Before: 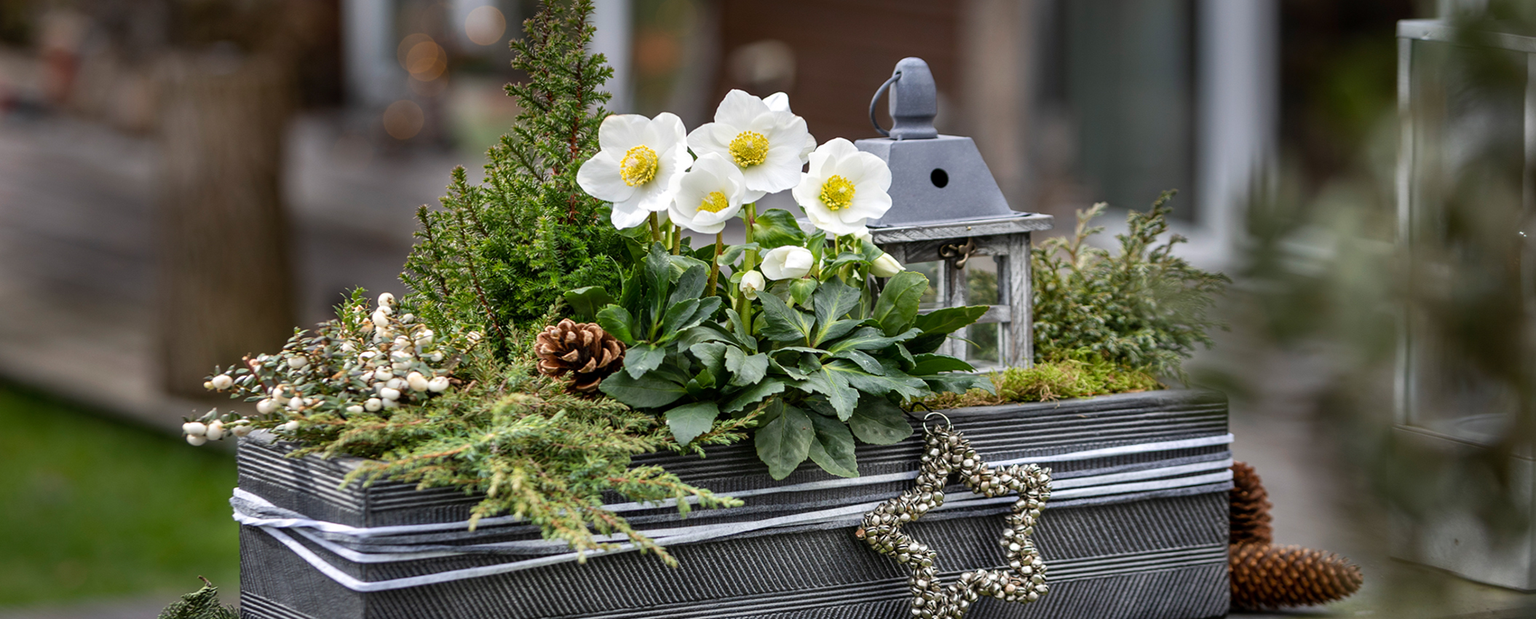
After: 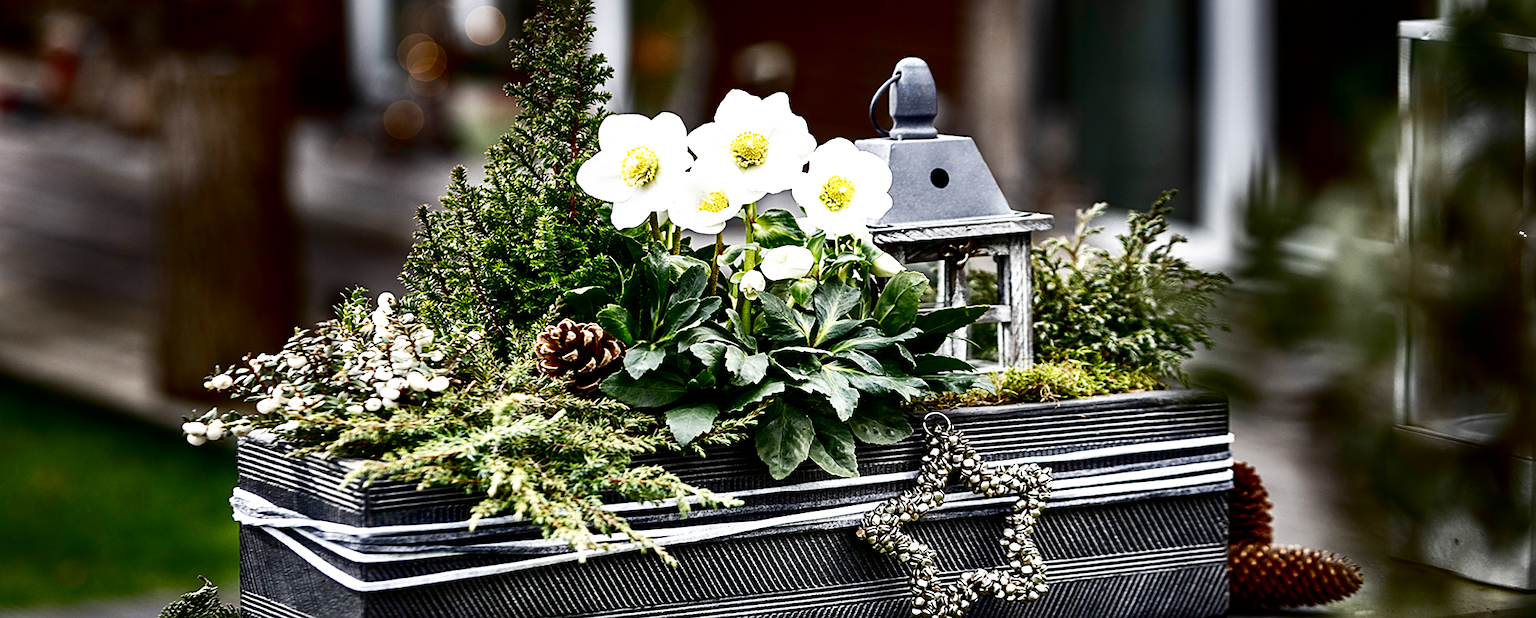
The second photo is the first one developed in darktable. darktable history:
base curve: curves: ch0 [(0, 0) (0.008, 0.007) (0.022, 0.029) (0.048, 0.089) (0.092, 0.197) (0.191, 0.399) (0.275, 0.534) (0.357, 0.65) (0.477, 0.78) (0.542, 0.833) (0.799, 0.973) (1, 1)], preserve colors none
sharpen: on, module defaults
contrast brightness saturation: brightness -0.526
tone equalizer: -8 EV -0.734 EV, -7 EV -0.716 EV, -6 EV -0.596 EV, -5 EV -0.382 EV, -3 EV 0.368 EV, -2 EV 0.6 EV, -1 EV 0.678 EV, +0 EV 0.771 EV, edges refinement/feathering 500, mask exposure compensation -1.57 EV, preserve details no
